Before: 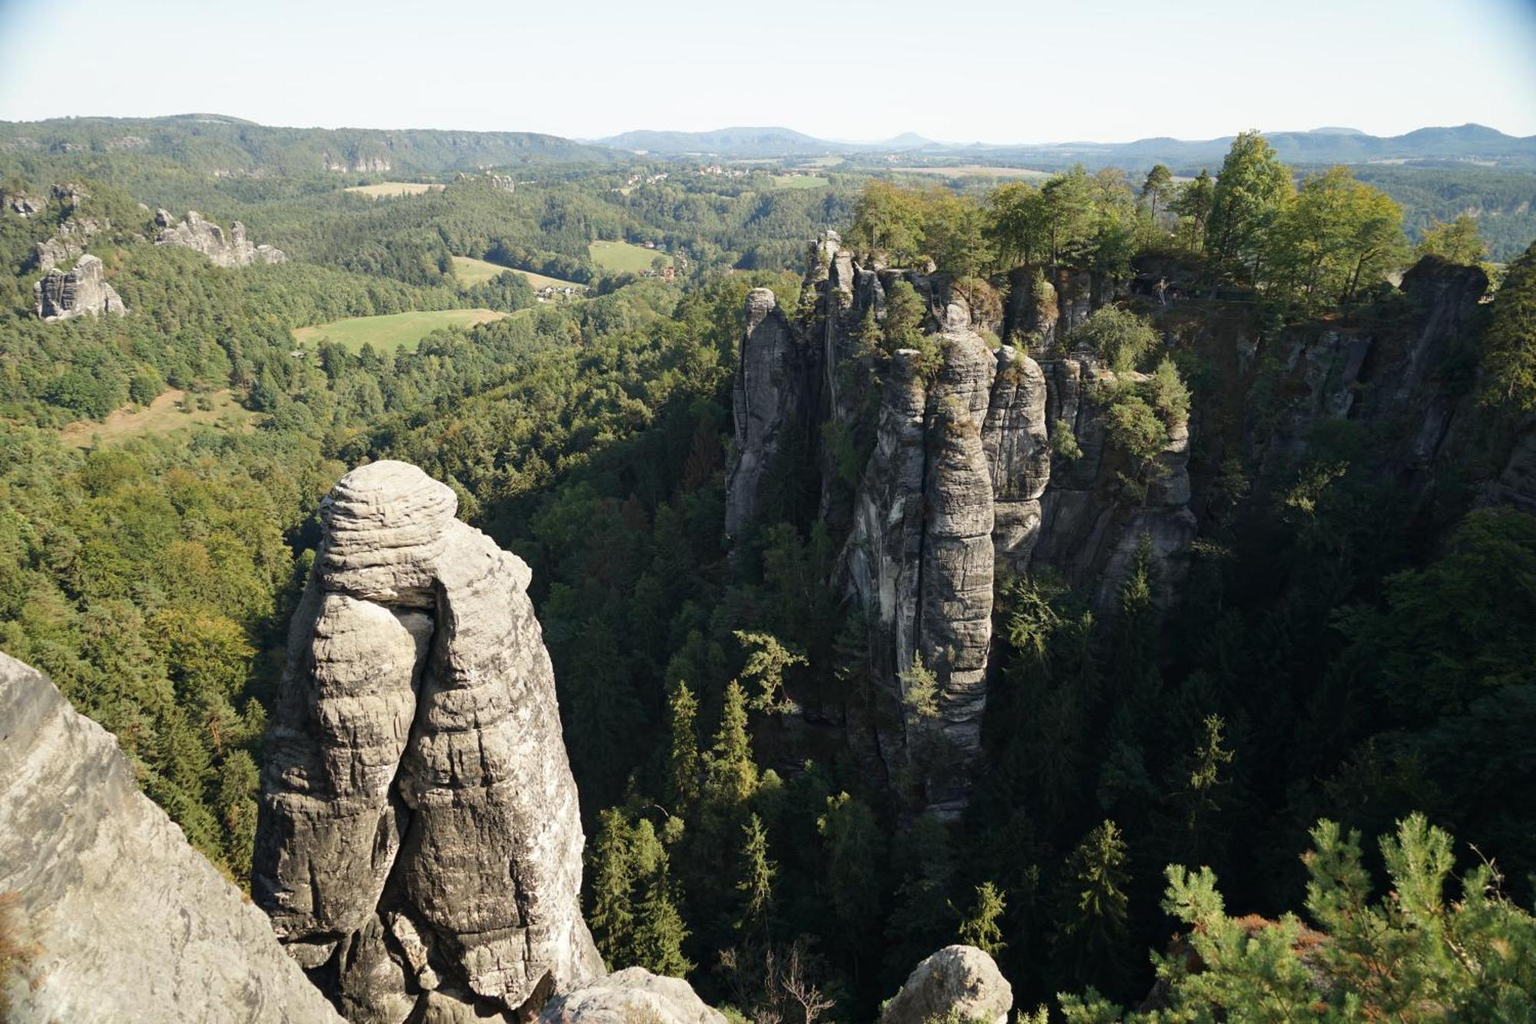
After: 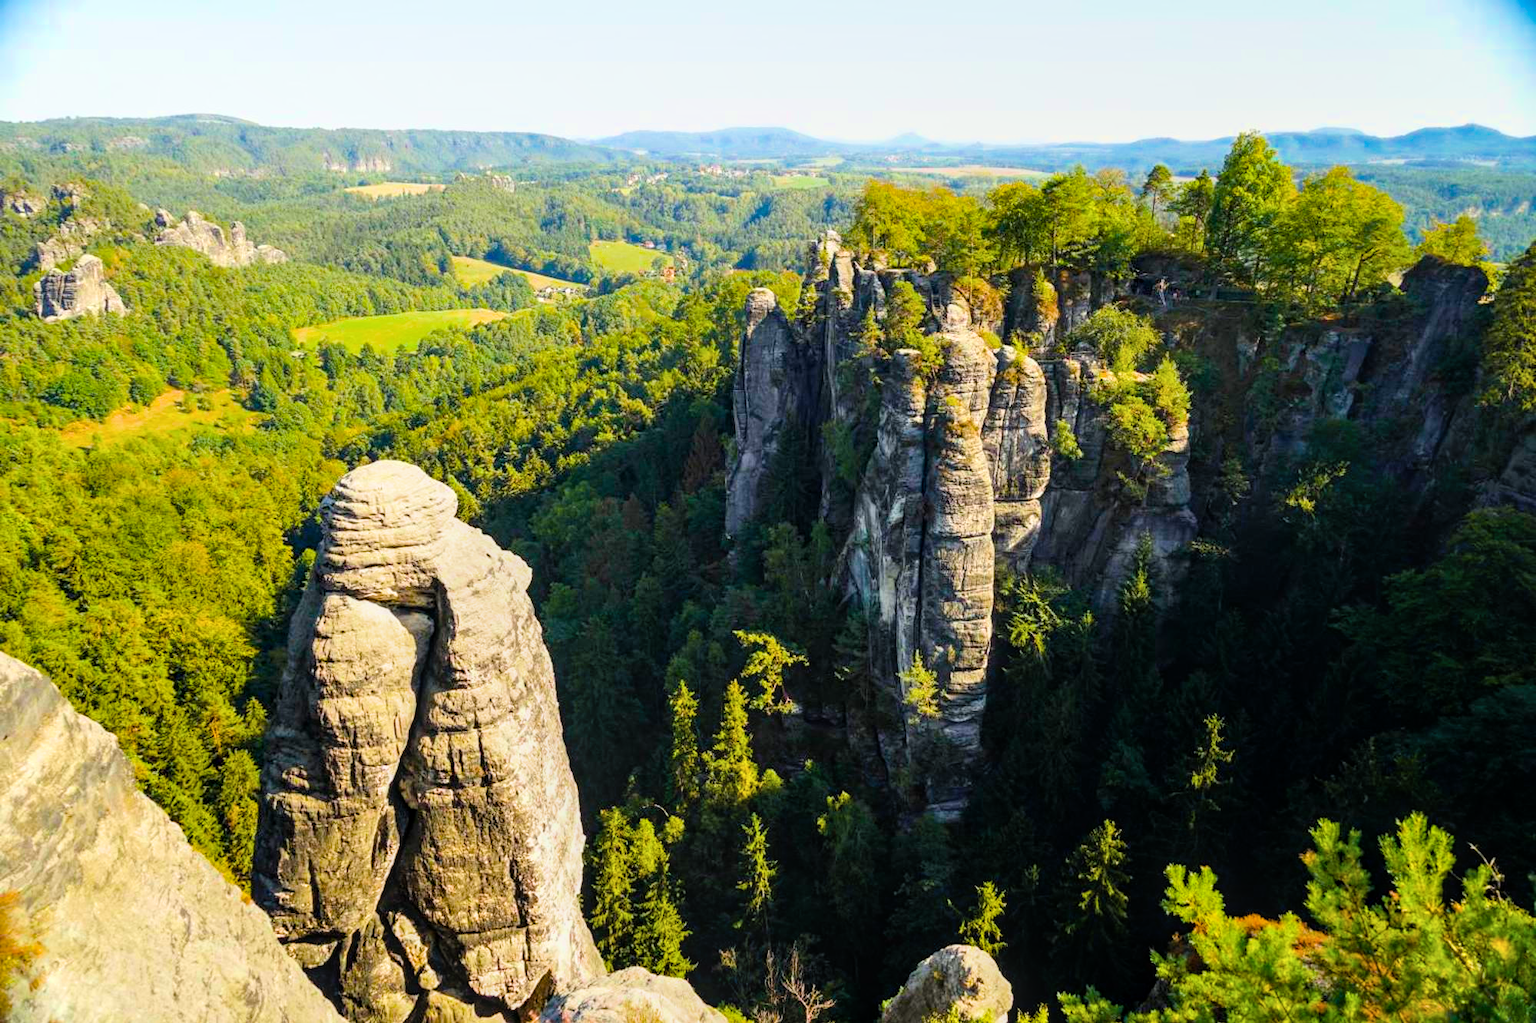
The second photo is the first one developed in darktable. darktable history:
filmic rgb: black relative exposure -7.65 EV, white relative exposure 4.56 EV, hardness 3.61, color science v6 (2022)
local contrast: on, module defaults
tone equalizer: on, module defaults
color balance rgb: linear chroma grading › global chroma 25%, perceptual saturation grading › global saturation 40%, perceptual brilliance grading › global brilliance 30%, global vibrance 40%
